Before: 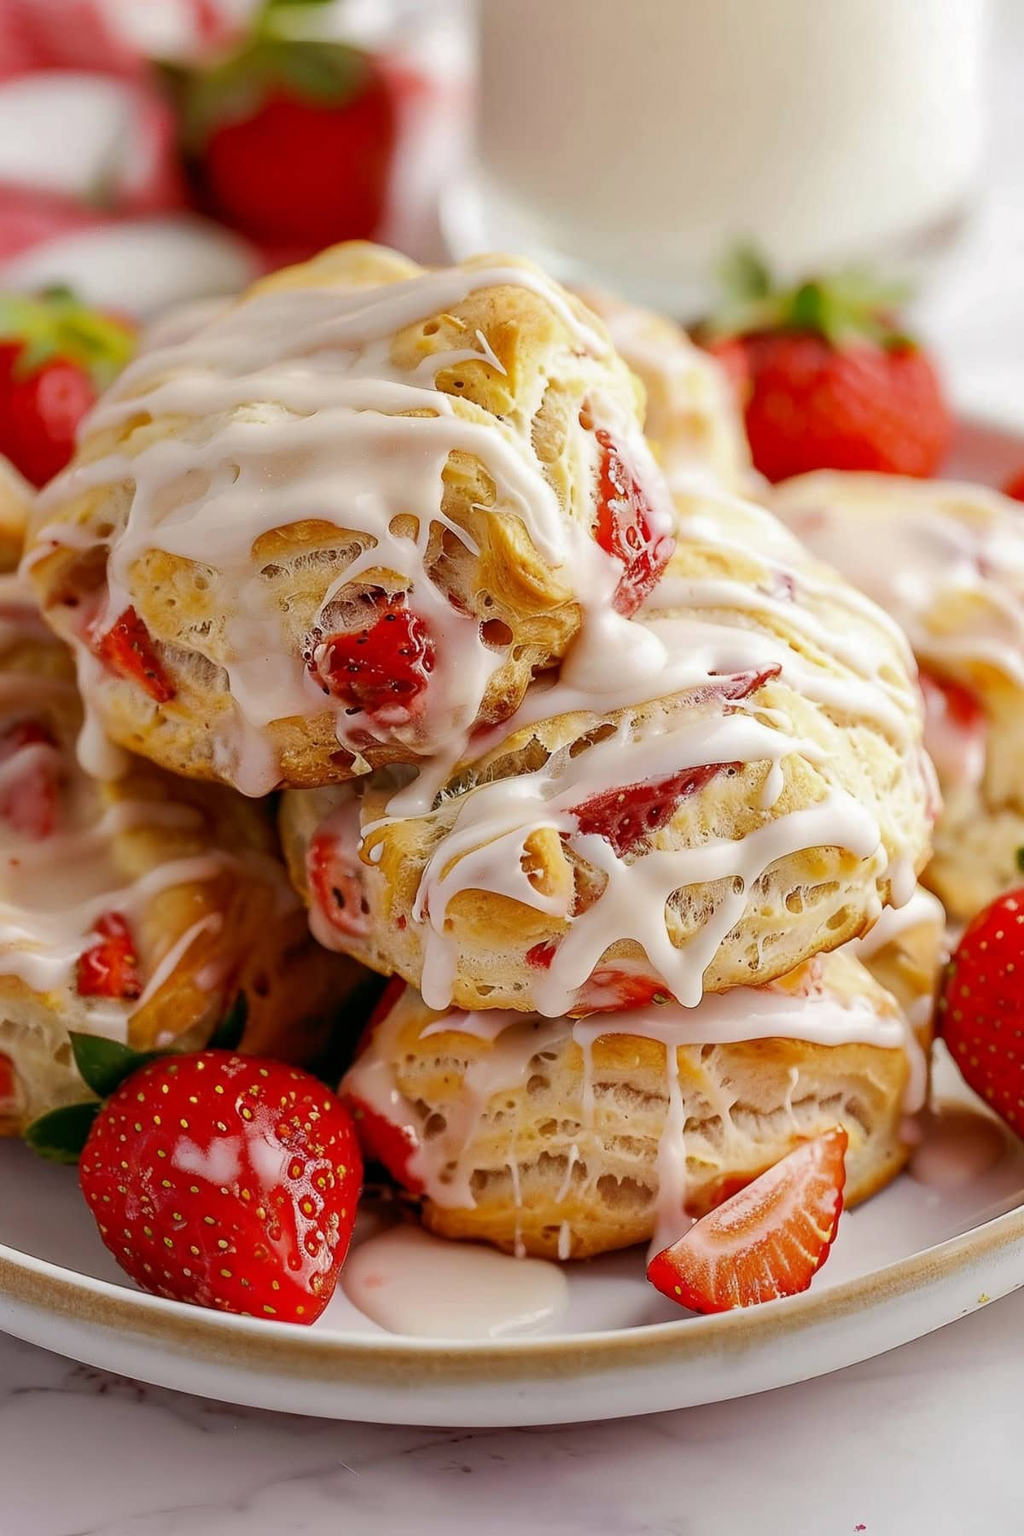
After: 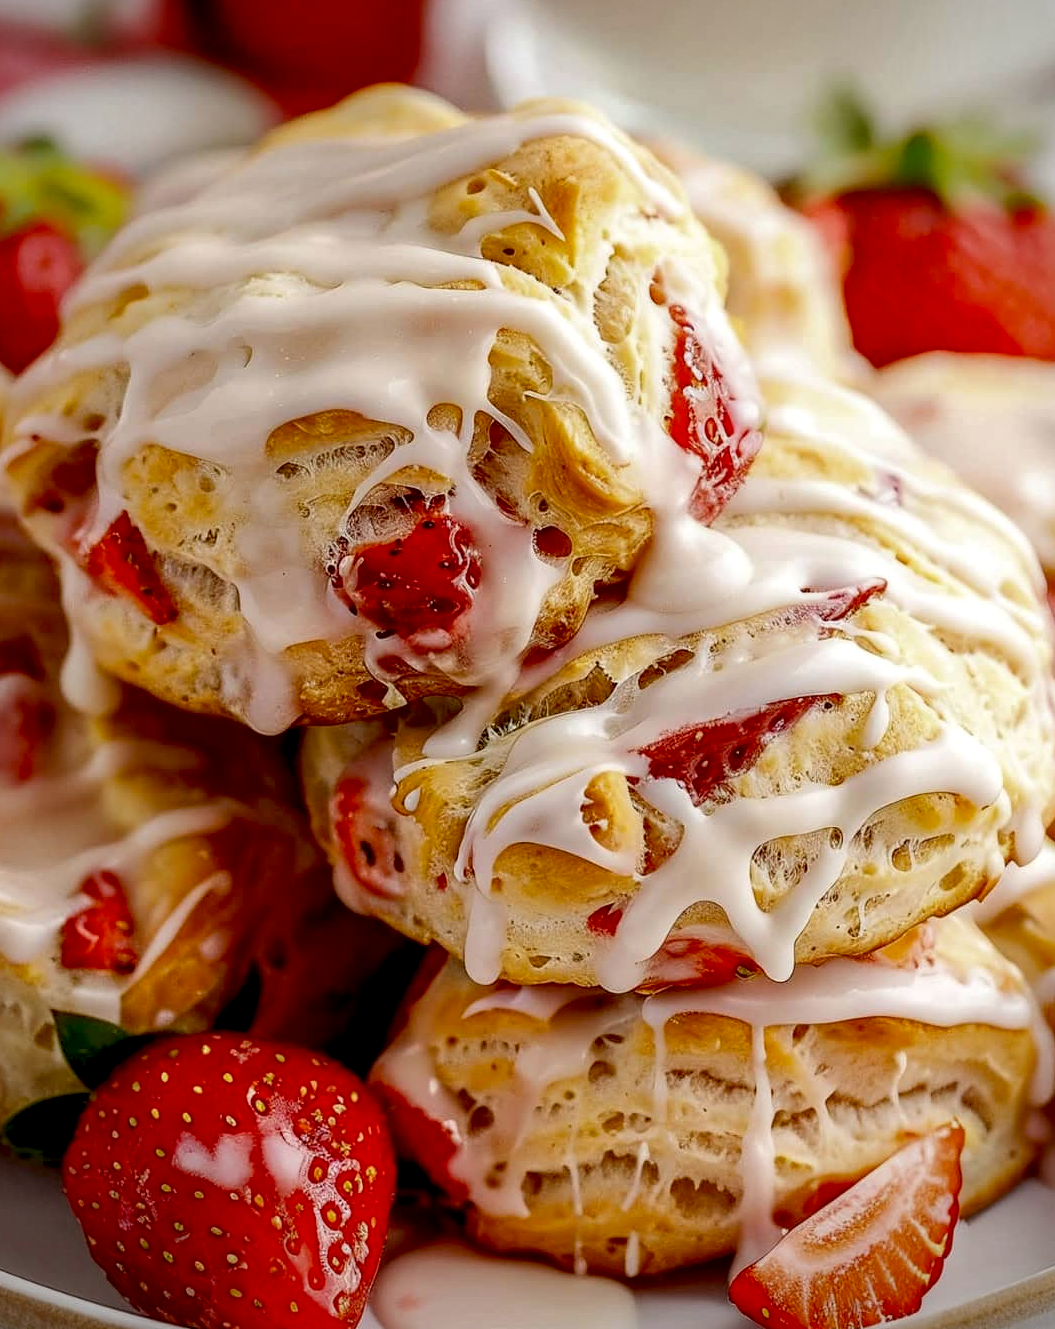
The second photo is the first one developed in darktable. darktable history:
crop and rotate: left 2.48%, top 11.089%, right 9.539%, bottom 15.024%
tone curve: curves: ch0 [(0, 0) (0.003, 0.003) (0.011, 0.011) (0.025, 0.025) (0.044, 0.044) (0.069, 0.068) (0.1, 0.098) (0.136, 0.134) (0.177, 0.175) (0.224, 0.221) (0.277, 0.273) (0.335, 0.331) (0.399, 0.394) (0.468, 0.462) (0.543, 0.543) (0.623, 0.623) (0.709, 0.709) (0.801, 0.801) (0.898, 0.898) (1, 1)], color space Lab, independent channels, preserve colors none
local contrast: on, module defaults
exposure: black level correction 0.017, exposure -0.006 EV, compensate highlight preservation false
vignetting: saturation -0.024
